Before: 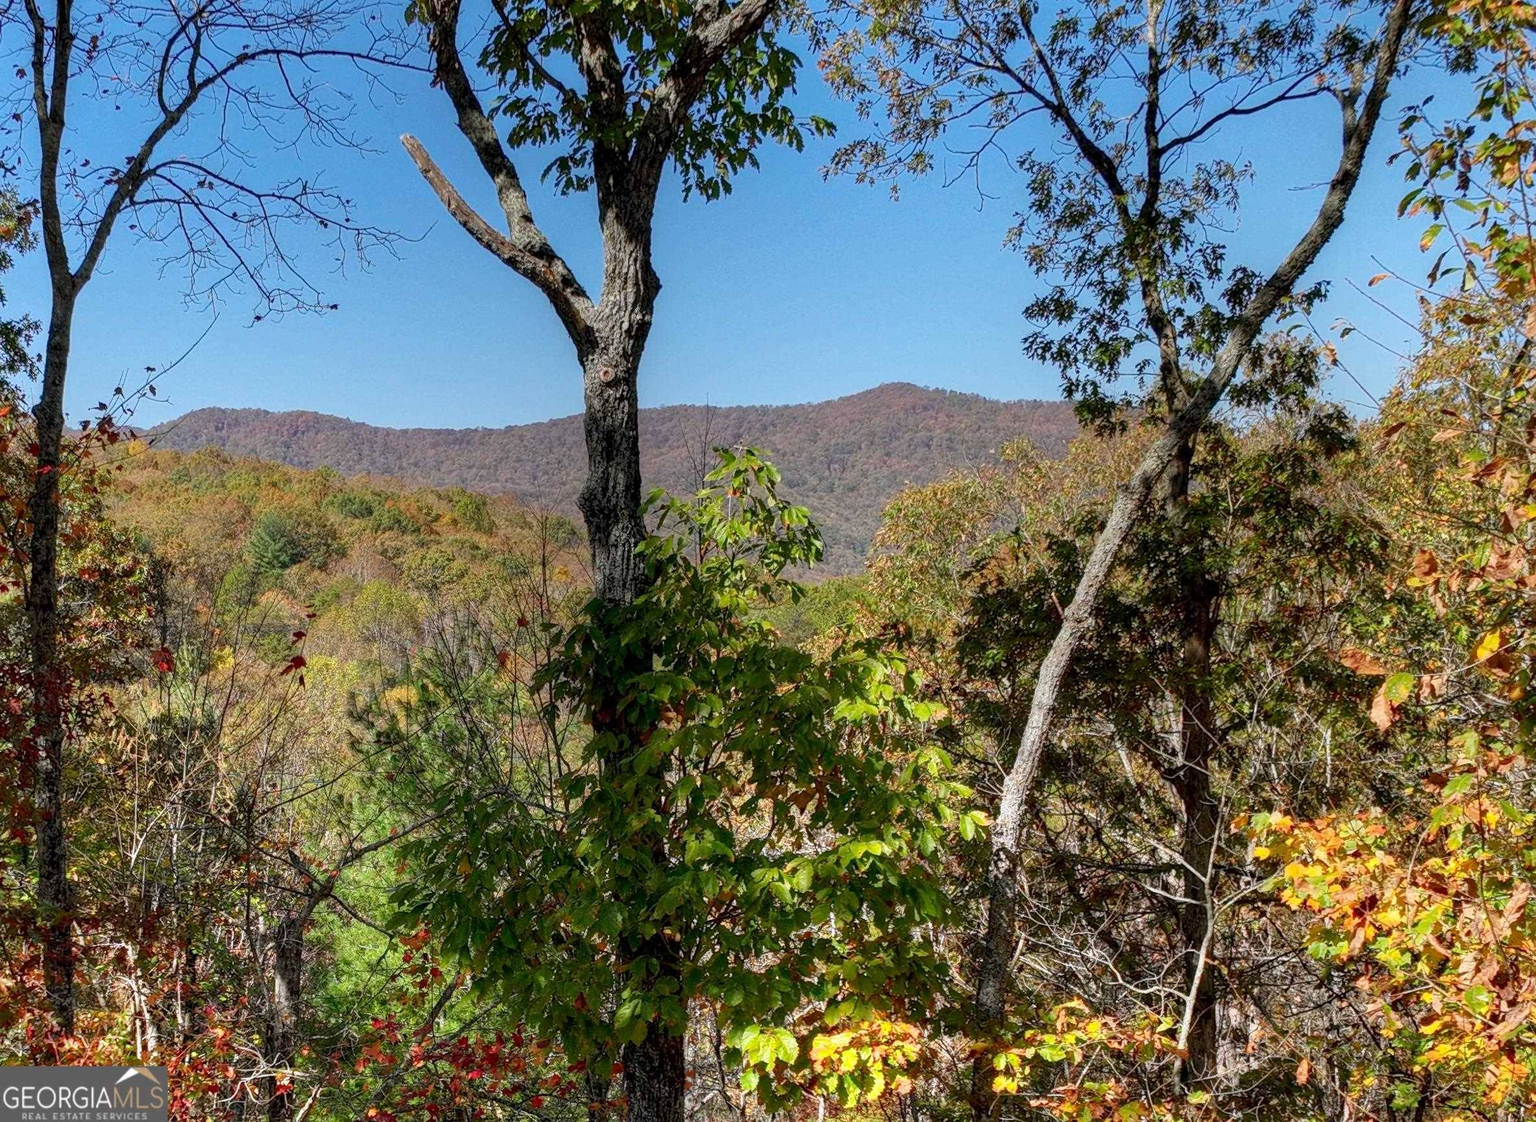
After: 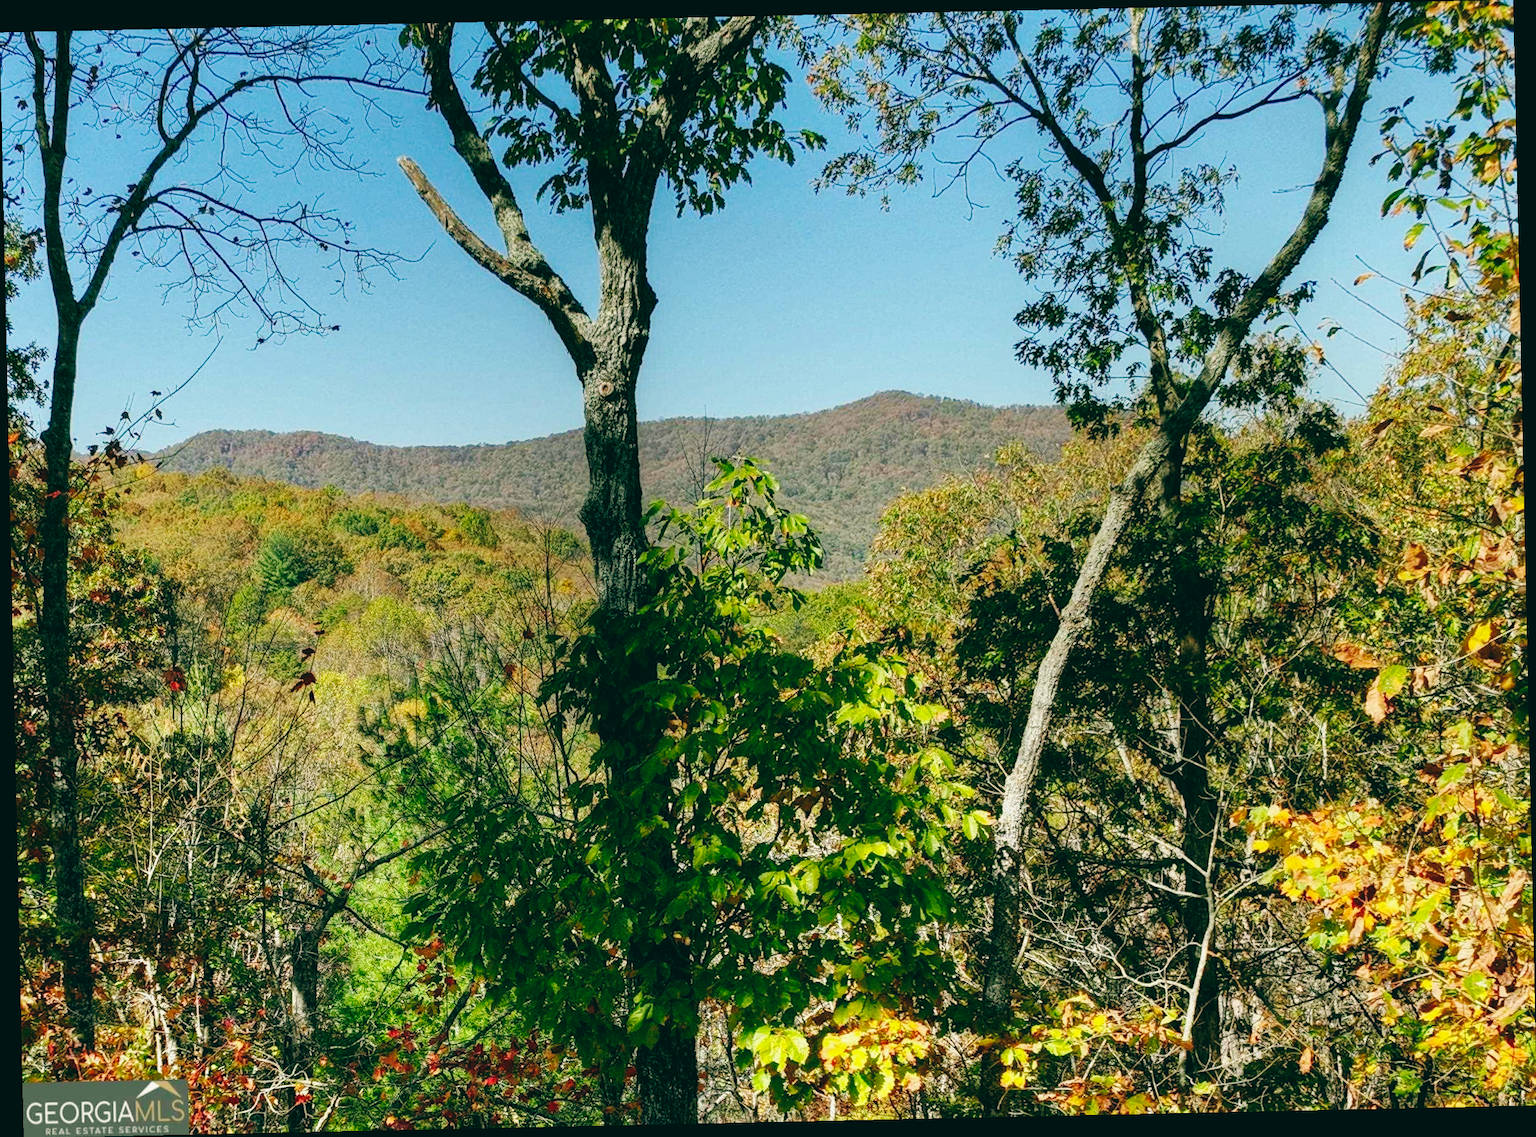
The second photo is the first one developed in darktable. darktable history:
base curve: curves: ch0 [(0, 0) (0.032, 0.025) (0.121, 0.166) (0.206, 0.329) (0.605, 0.79) (1, 1)], preserve colors none
rotate and perspective: rotation -1.24°, automatic cropping off
exposure: exposure -0.05 EV
color balance: lift [1.005, 0.99, 1.007, 1.01], gamma [1, 1.034, 1.032, 0.966], gain [0.873, 1.055, 1.067, 0.933]
